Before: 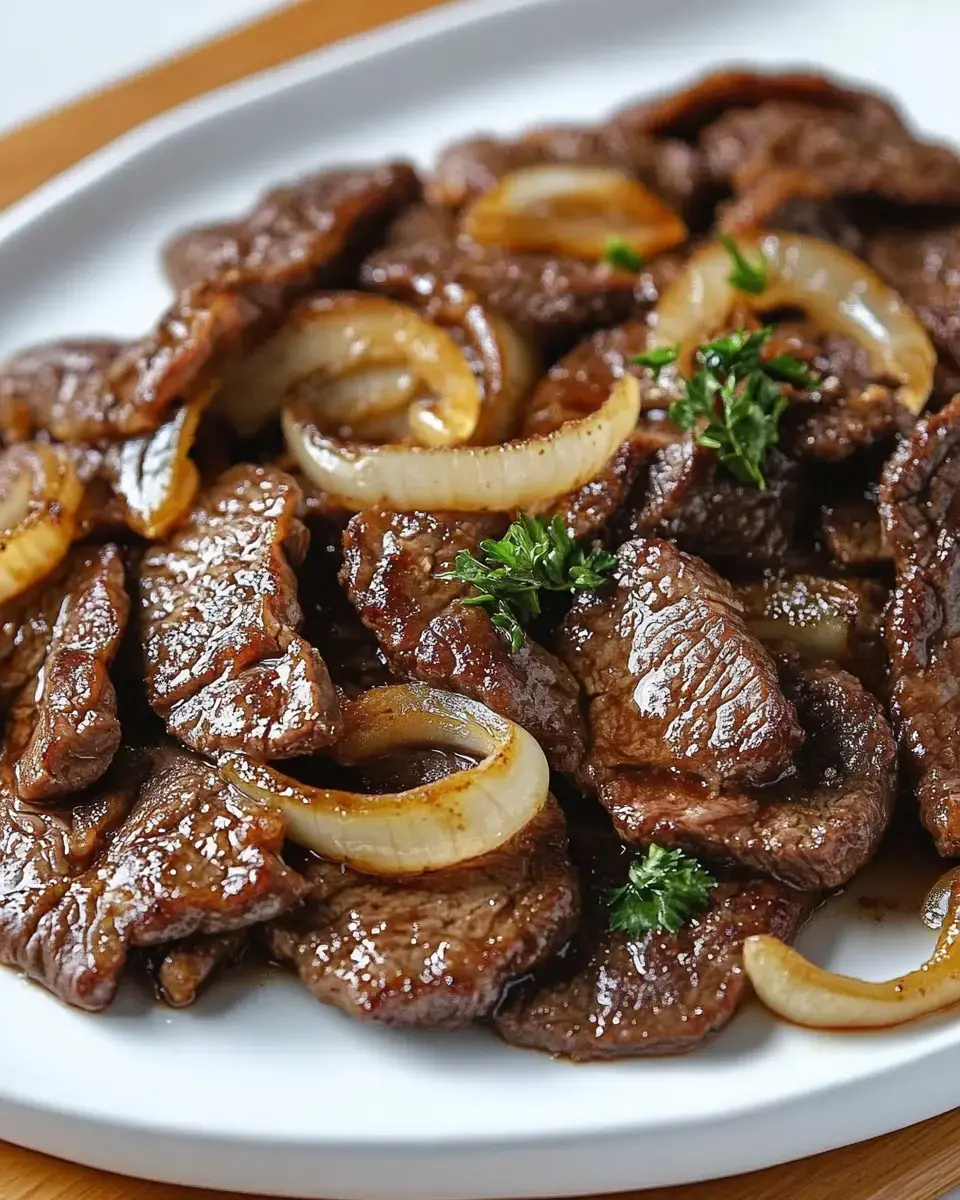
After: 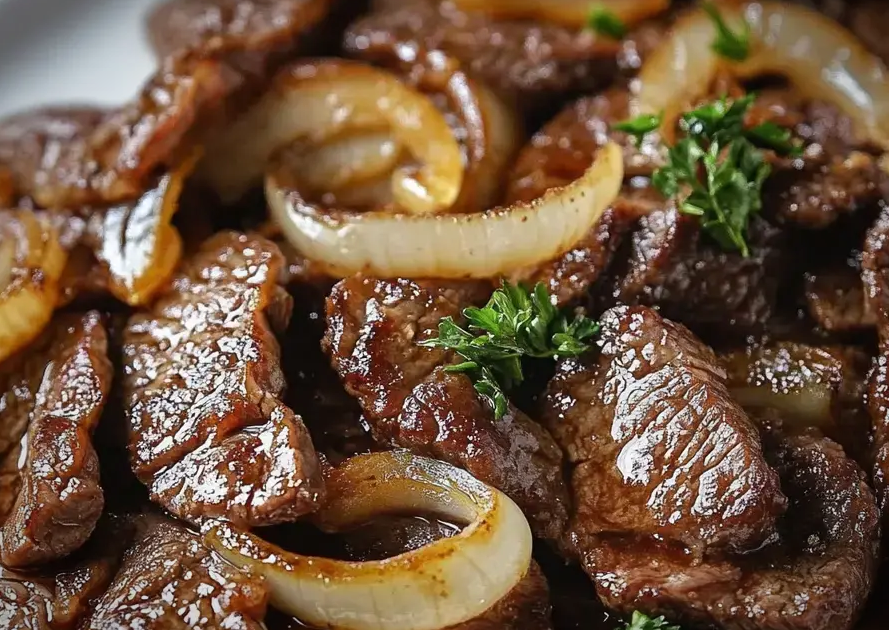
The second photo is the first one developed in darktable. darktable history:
crop: left 1.817%, top 19.444%, right 5.254%, bottom 27.962%
vignetting: saturation -0.029, automatic ratio true
